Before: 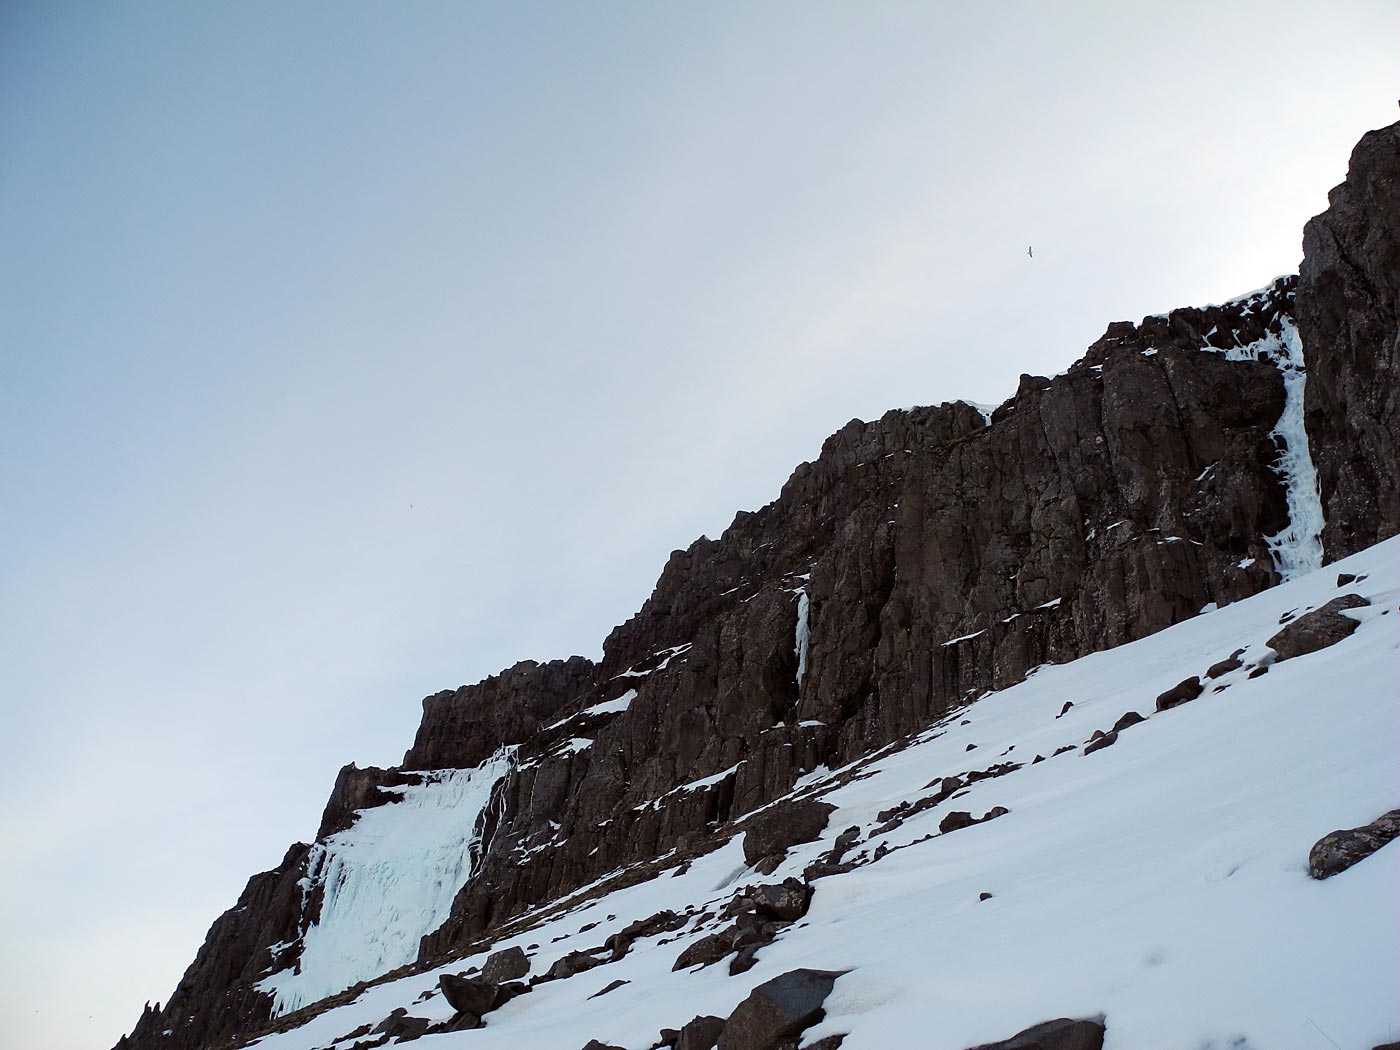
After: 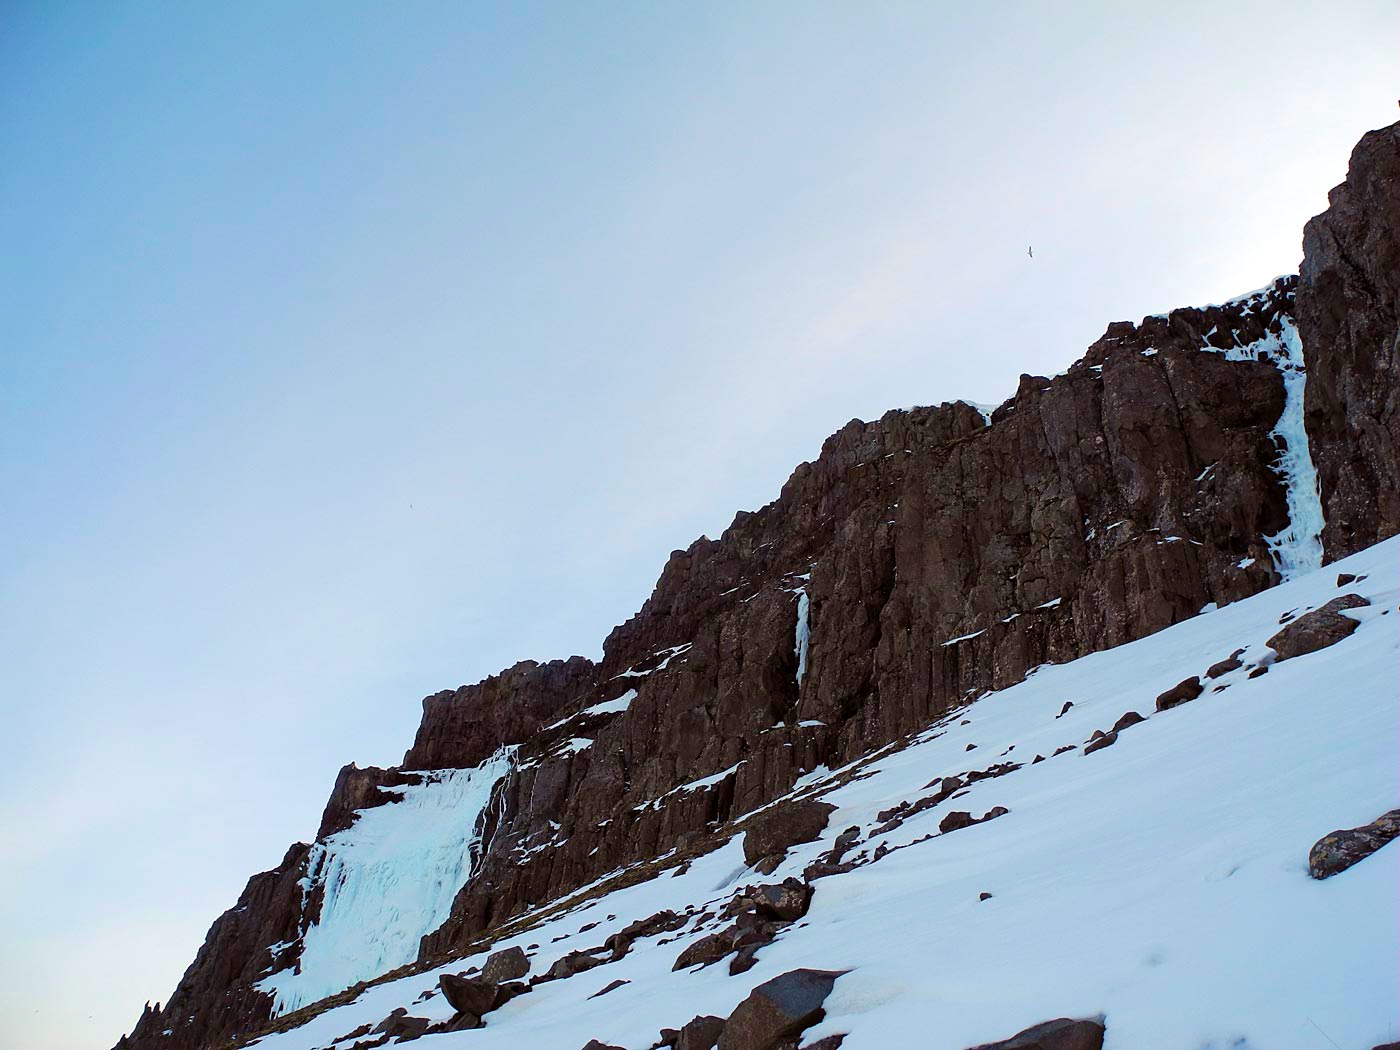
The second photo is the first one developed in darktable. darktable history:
color balance rgb: perceptual saturation grading › global saturation 25%, perceptual brilliance grading › mid-tones 10%, perceptual brilliance grading › shadows 15%, global vibrance 20%
velvia: on, module defaults
